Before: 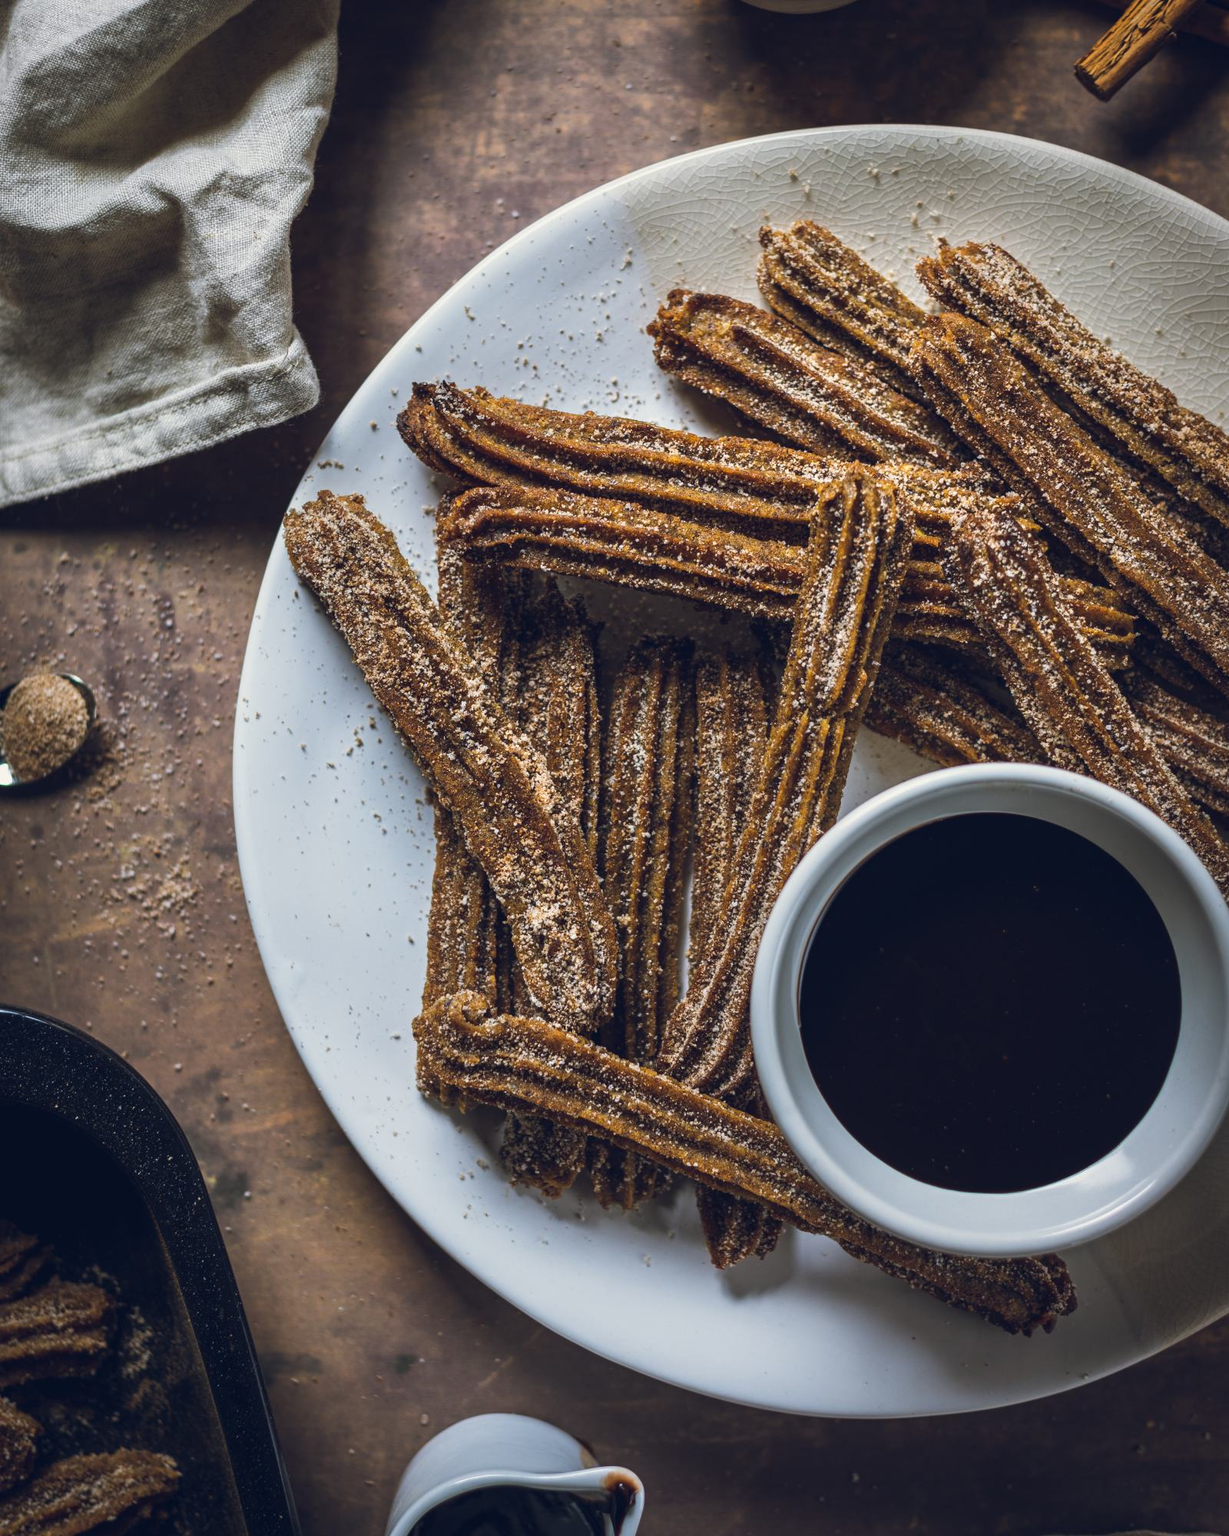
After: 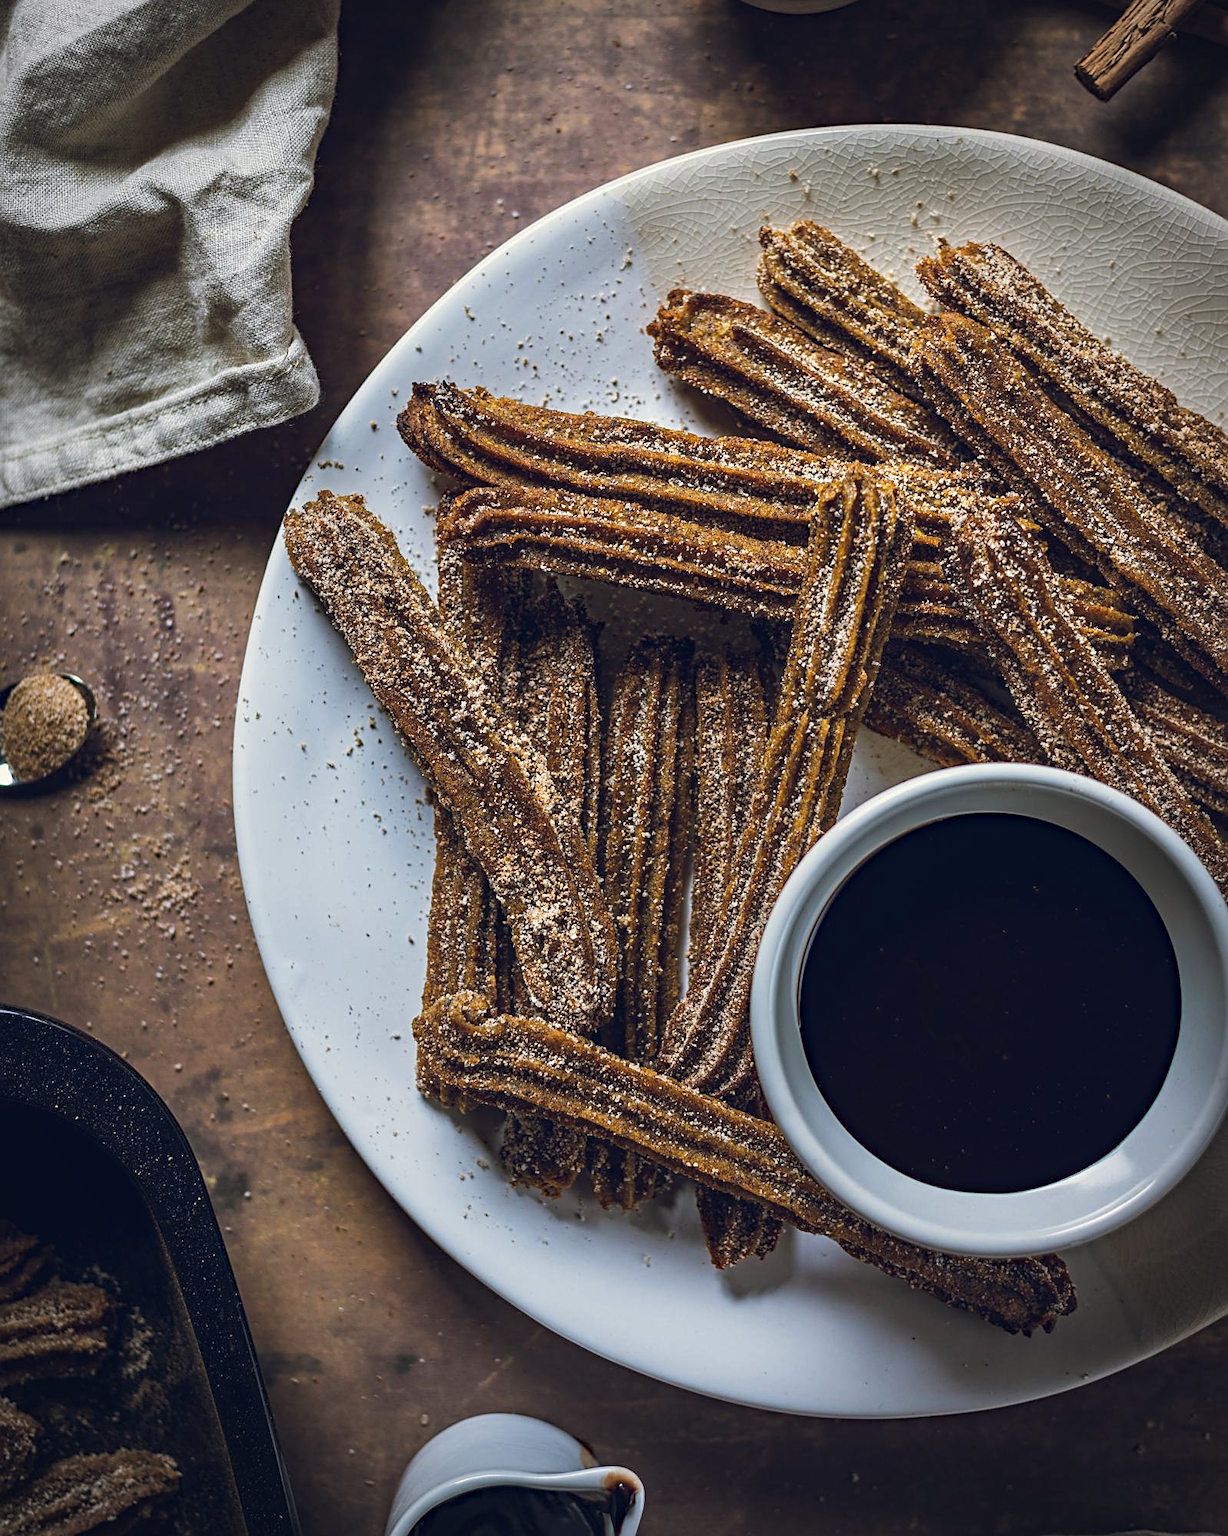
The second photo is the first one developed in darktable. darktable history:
vignetting: brightness -0.167
sharpen: on, module defaults
haze removal: adaptive false
